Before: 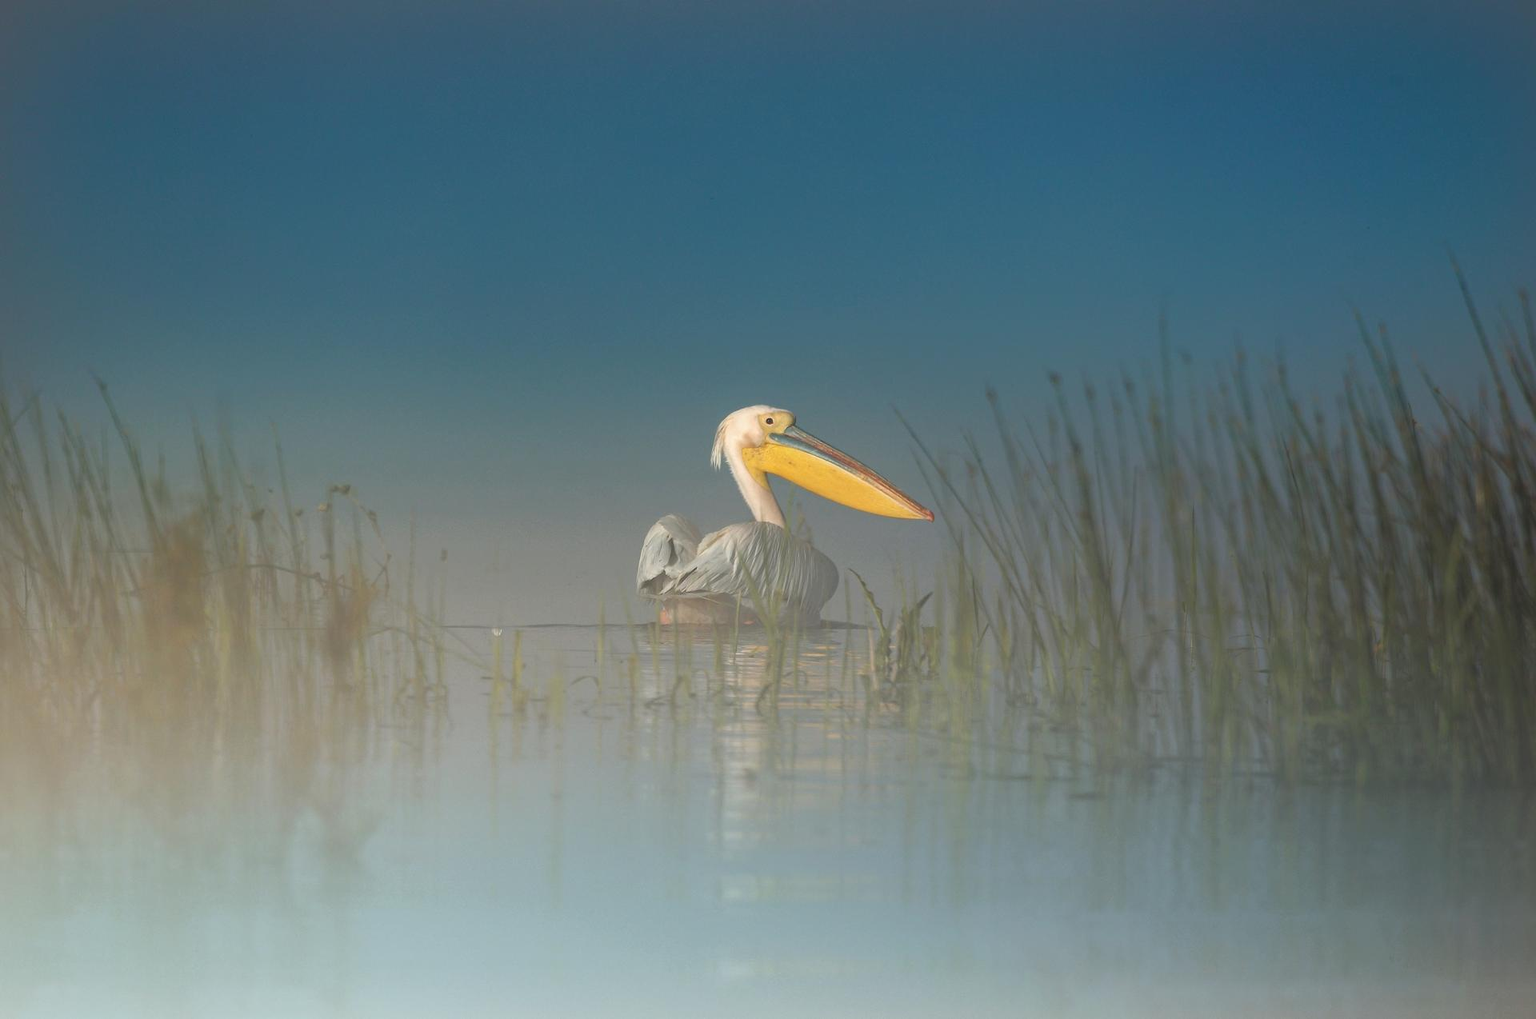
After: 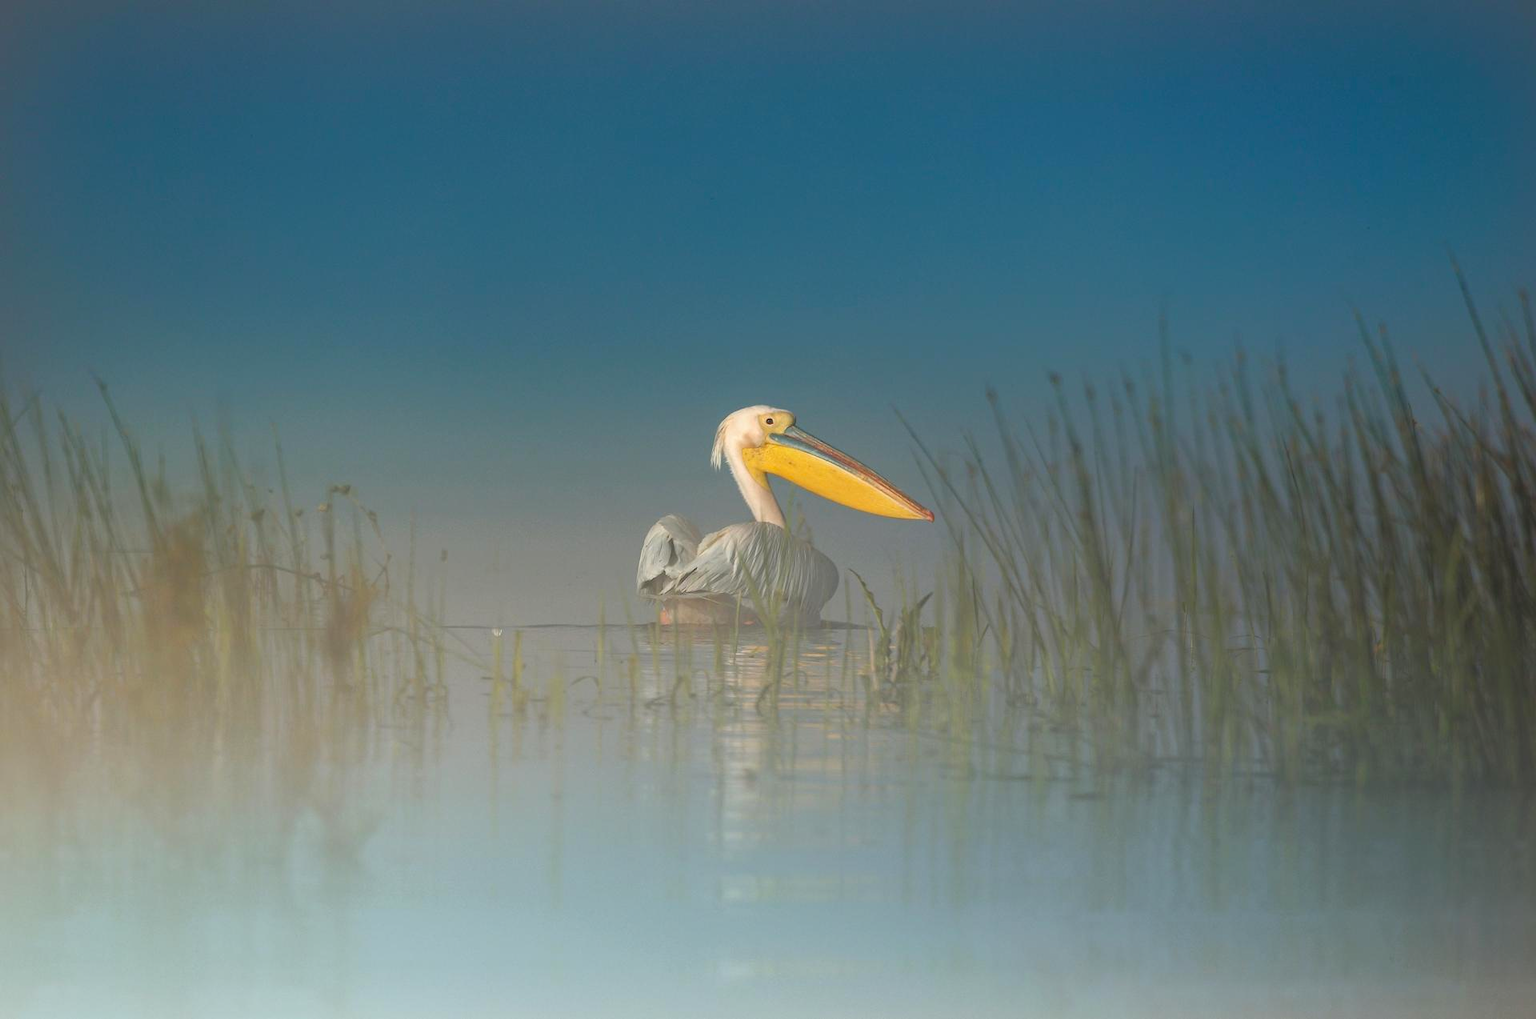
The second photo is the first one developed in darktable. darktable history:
color correction: highlights b* -0.004, saturation 1.14
